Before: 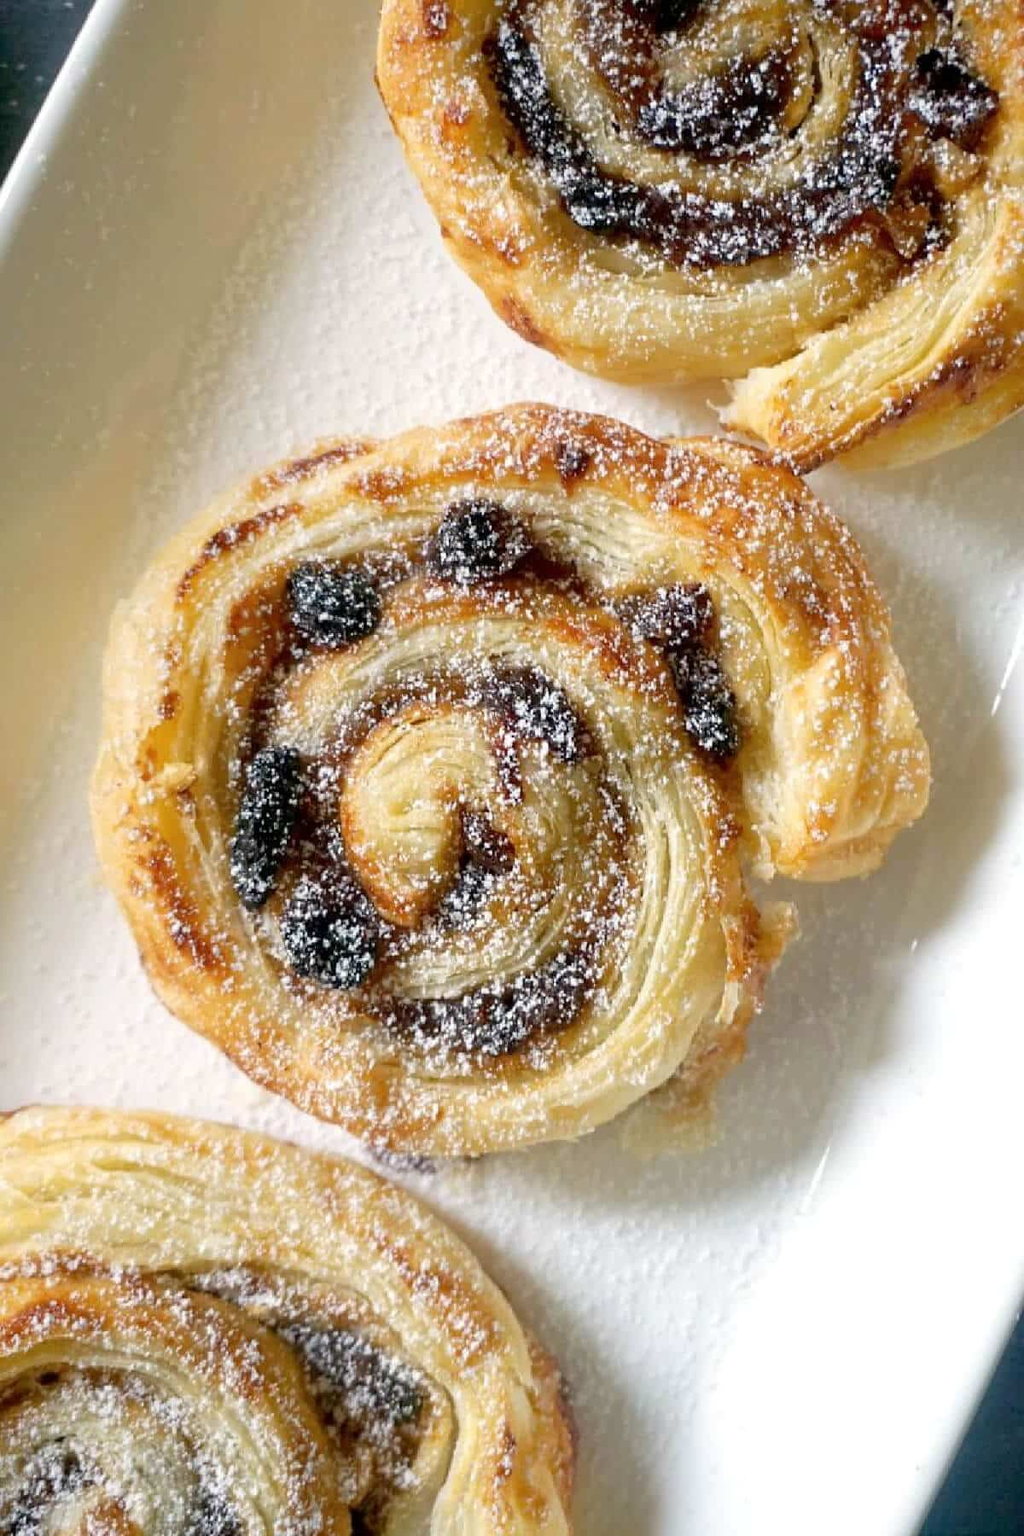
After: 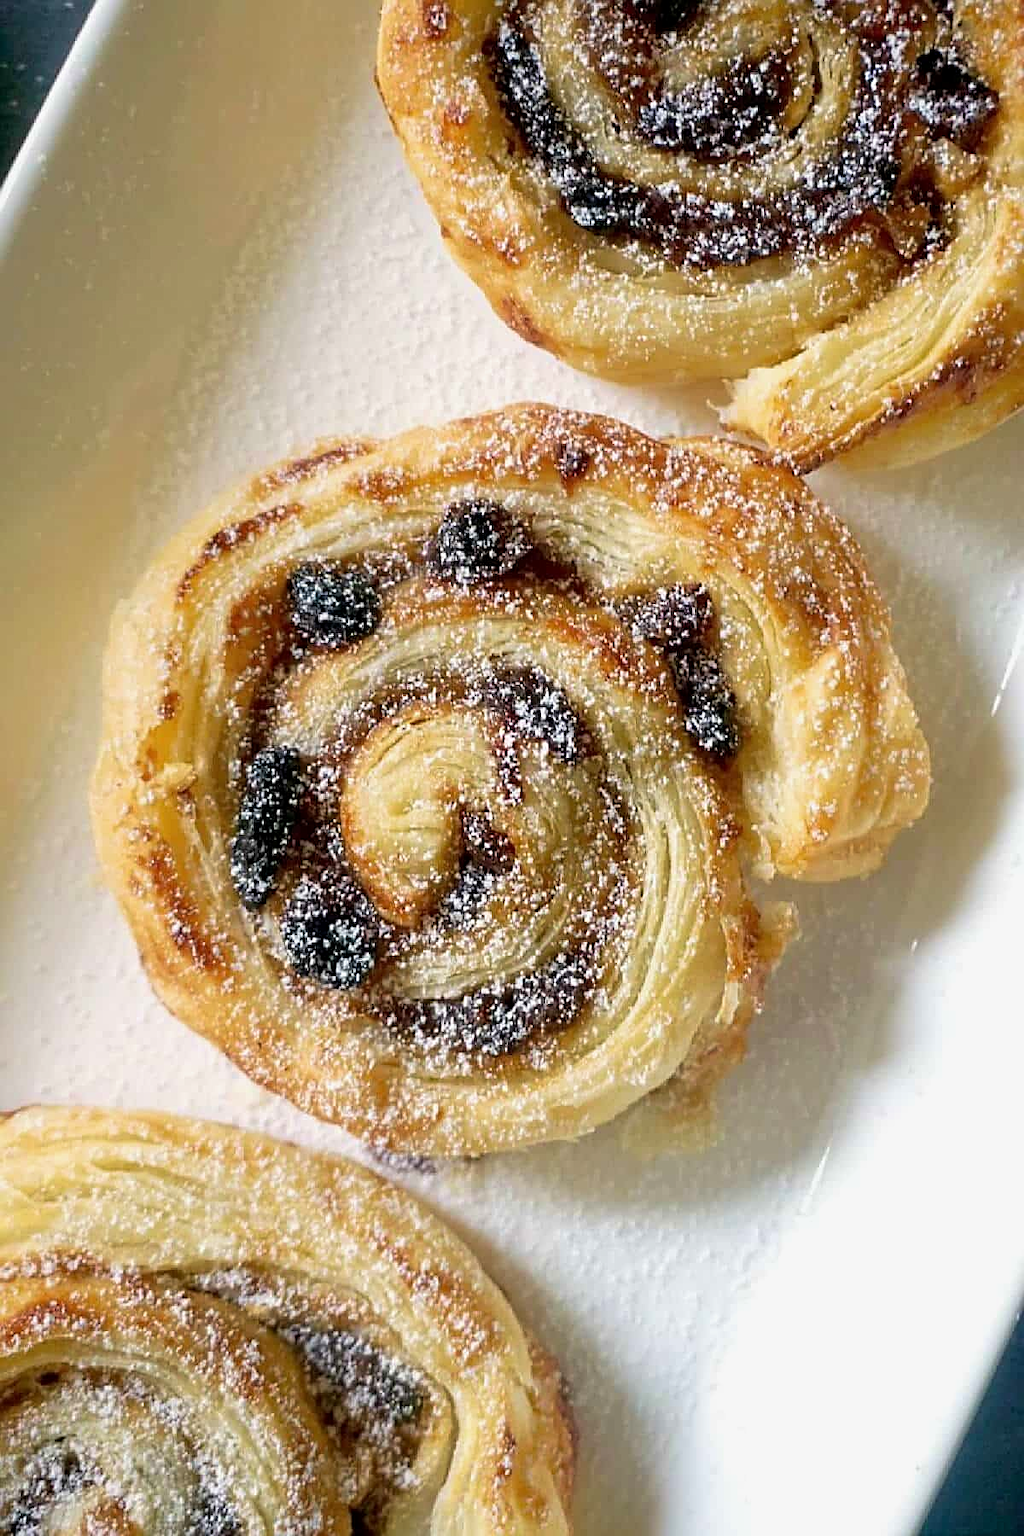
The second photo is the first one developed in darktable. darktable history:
exposure: black level correction 0.001, exposure -0.122 EV, compensate highlight preservation false
sharpen: on, module defaults
velvia: on, module defaults
